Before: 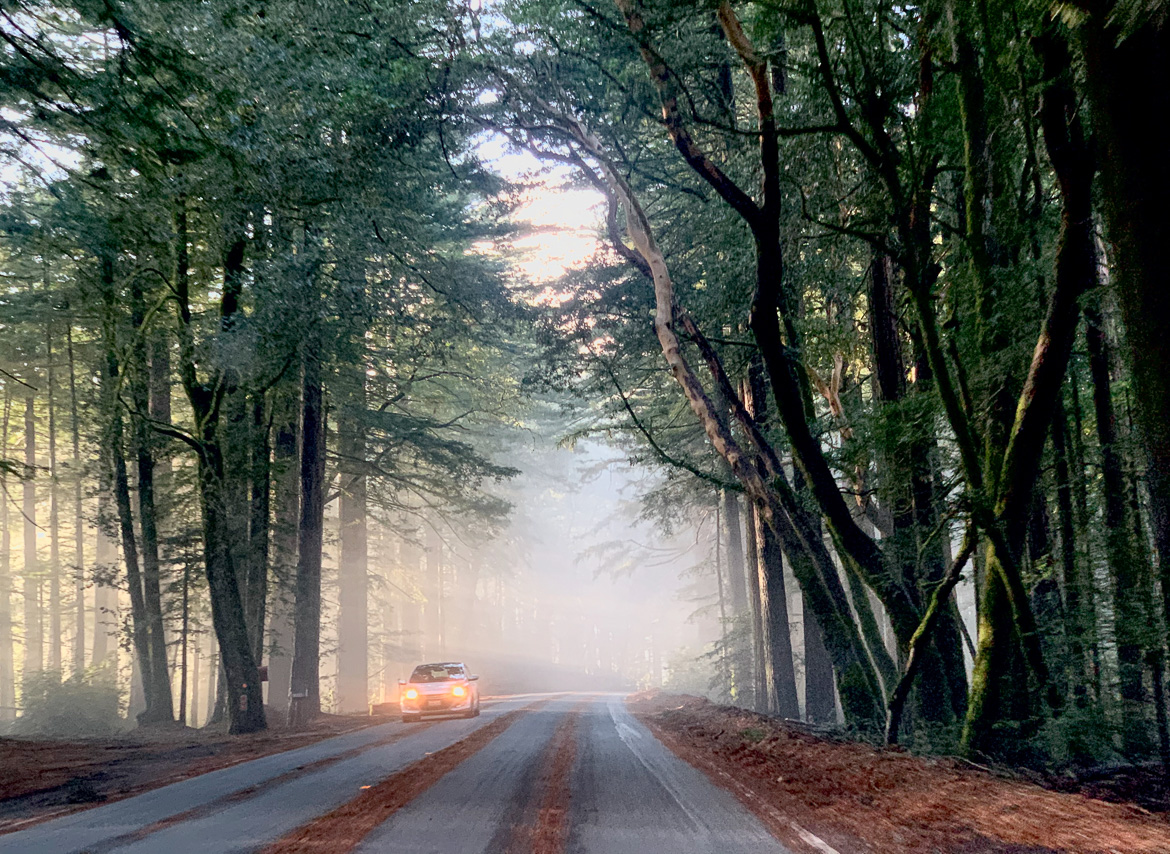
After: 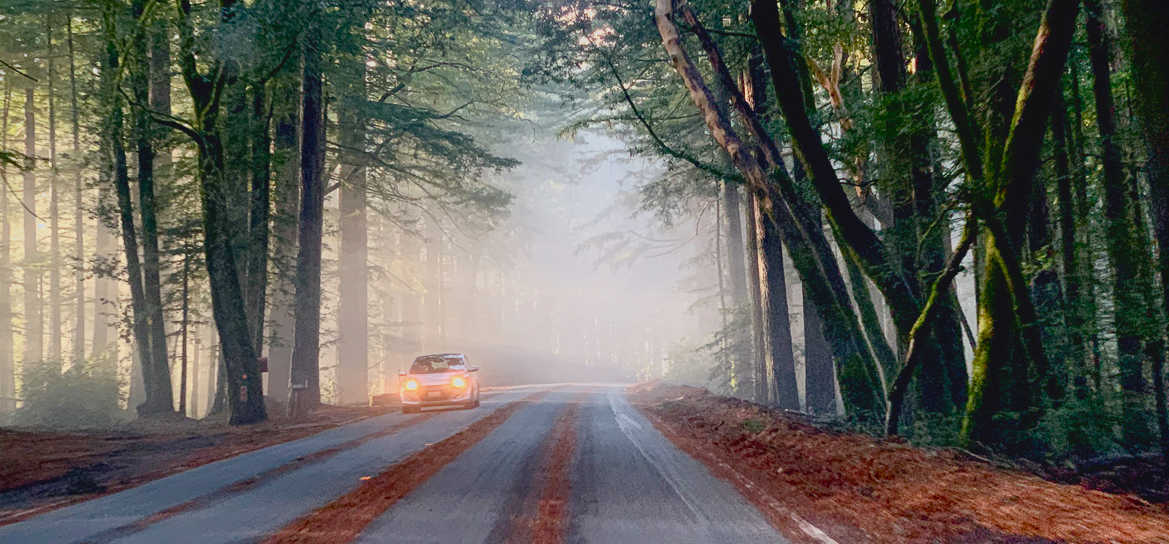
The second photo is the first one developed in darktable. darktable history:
color balance rgb: shadows lift › luminance -19.749%, global offset › luminance 0.486%, perceptual saturation grading › global saturation 20%, perceptual saturation grading › highlights -24.972%, perceptual saturation grading › shadows 50.016%, contrast -10.181%
crop and rotate: top 36.241%
vignetting: fall-off start 91.58%, saturation 0.368, unbound false
